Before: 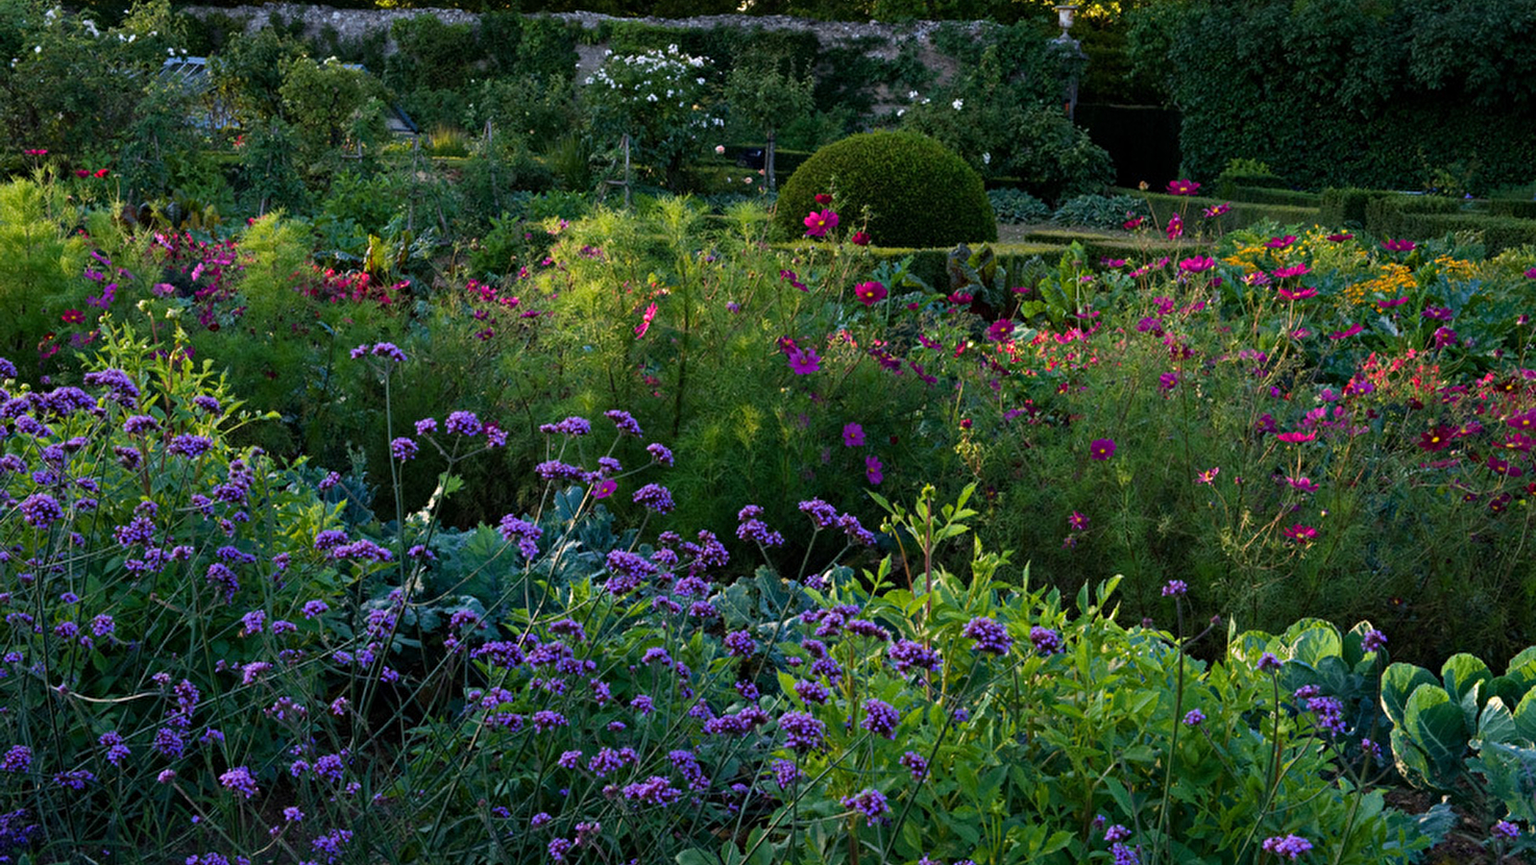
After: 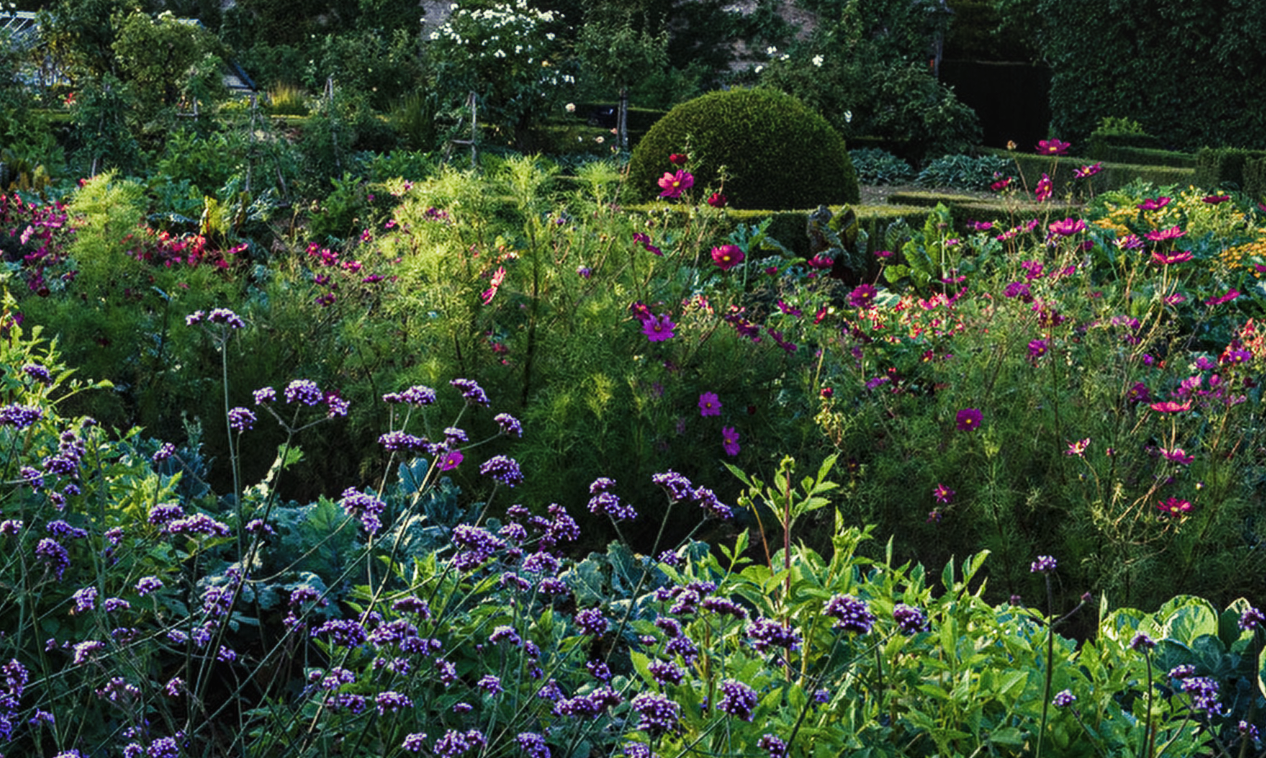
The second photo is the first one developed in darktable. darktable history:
crop: left 11.225%, top 5.381%, right 9.565%, bottom 10.314%
exposure: black level correction -0.023, exposure -0.039 EV, compensate highlight preservation false
split-toning: shadows › hue 290.82°, shadows › saturation 0.34, highlights › saturation 0.38, balance 0, compress 50%
local contrast: detail 150%
sigmoid: contrast 1.54, target black 0
